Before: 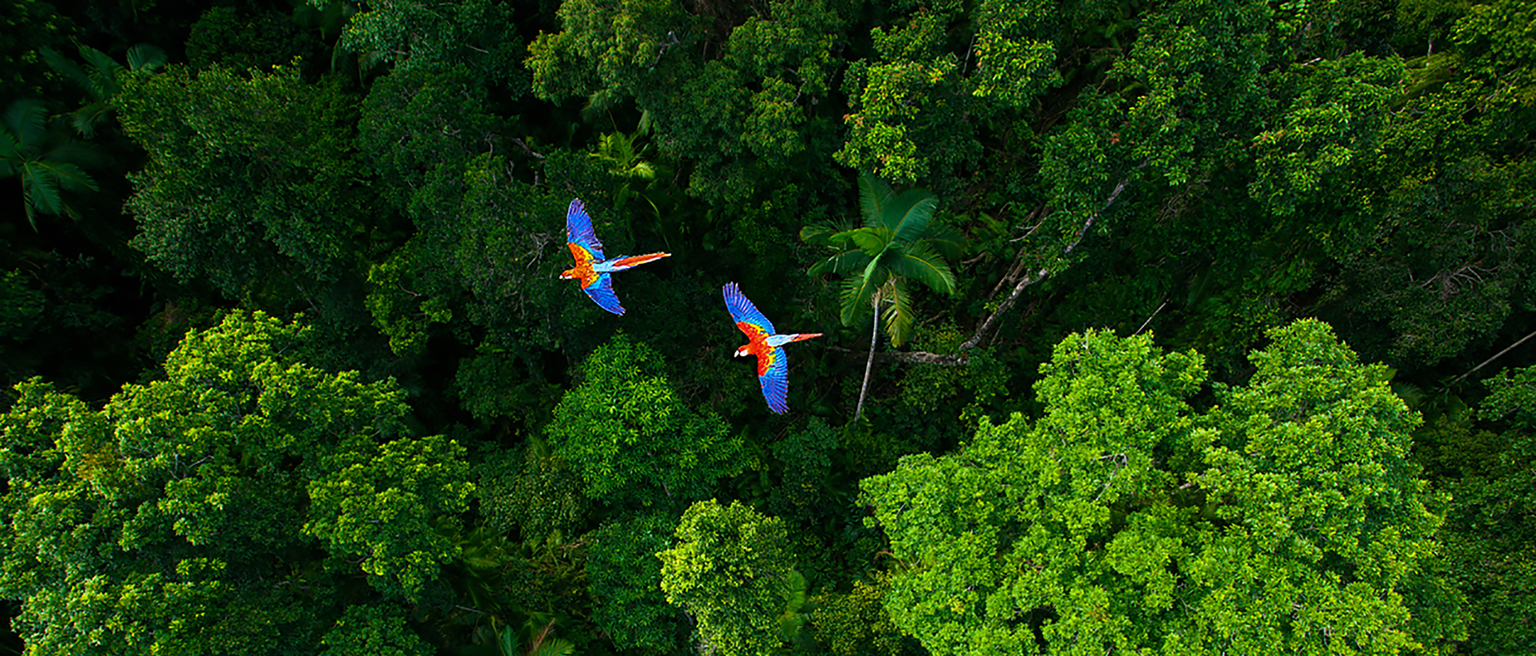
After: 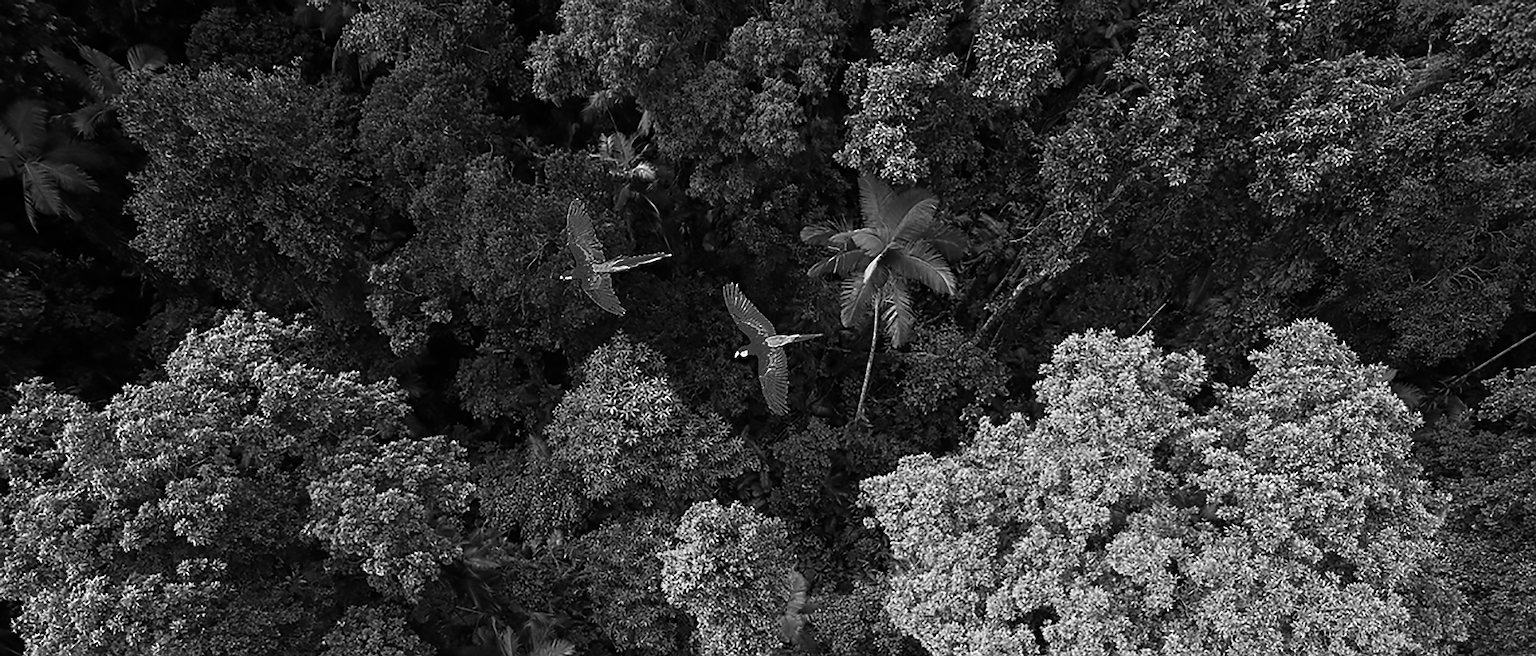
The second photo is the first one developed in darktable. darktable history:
sharpen: radius 1.4, amount 1.25, threshold 0.7
color zones: curves: ch0 [(0.002, 0.429) (0.121, 0.212) (0.198, 0.113) (0.276, 0.344) (0.331, 0.541) (0.41, 0.56) (0.482, 0.289) (0.619, 0.227) (0.721, 0.18) (0.821, 0.435) (0.928, 0.555) (1, 0.587)]; ch1 [(0, 0) (0.143, 0) (0.286, 0) (0.429, 0) (0.571, 0) (0.714, 0) (0.857, 0)]
grain: coarseness 0.09 ISO
contrast brightness saturation: contrast 0.04, saturation 0.16
